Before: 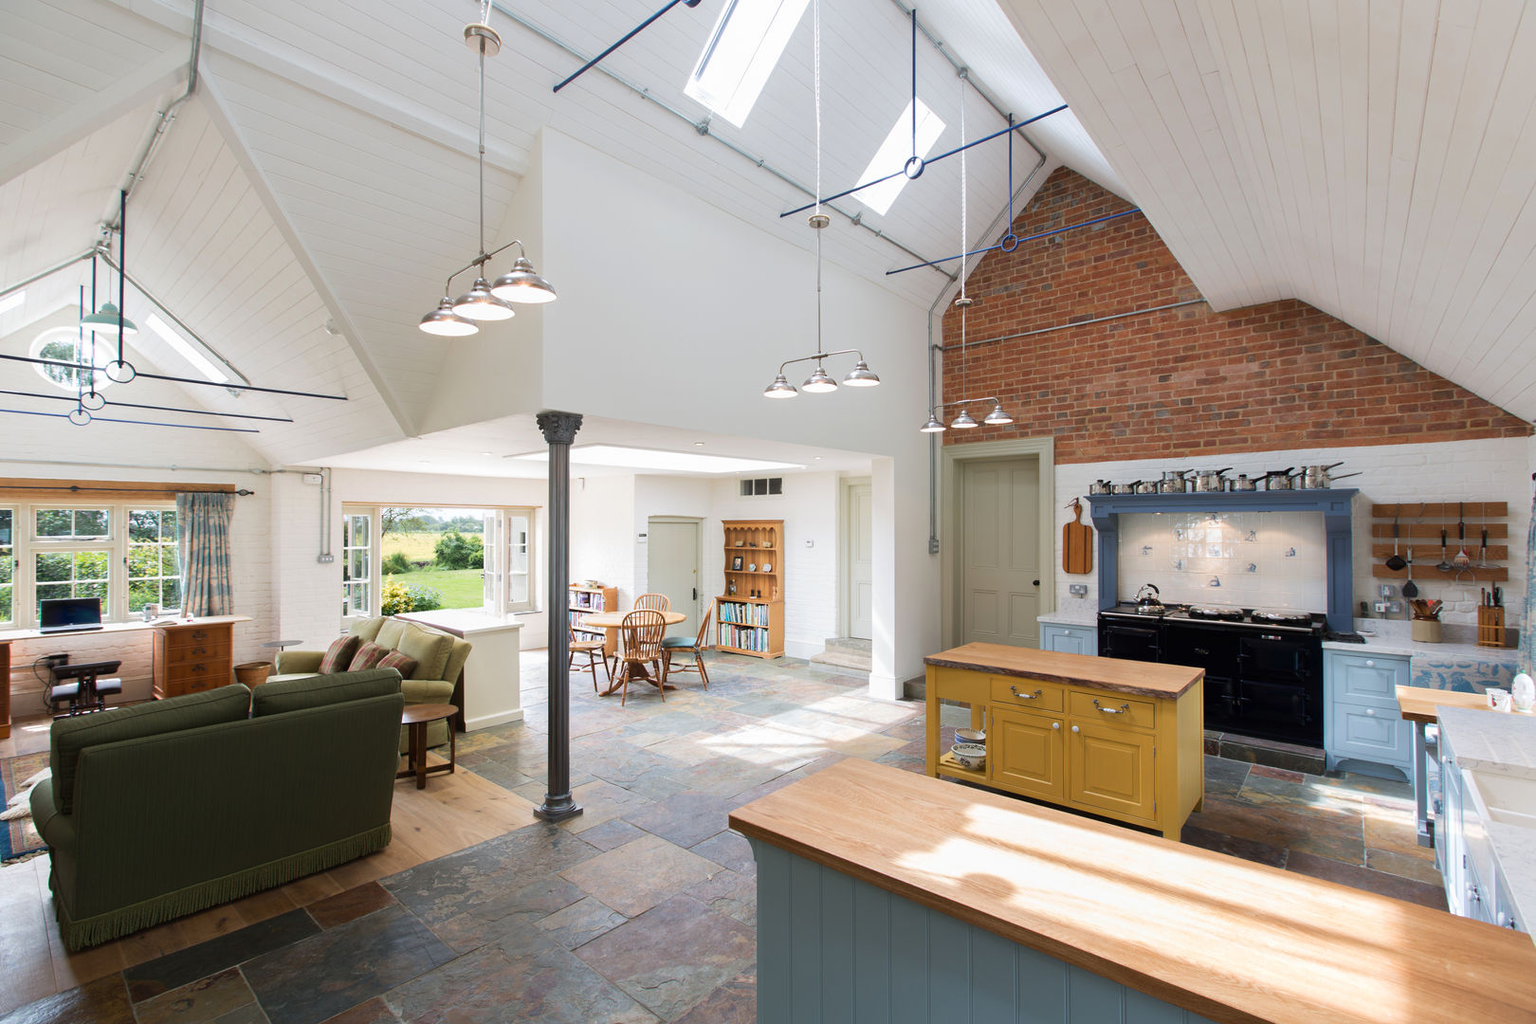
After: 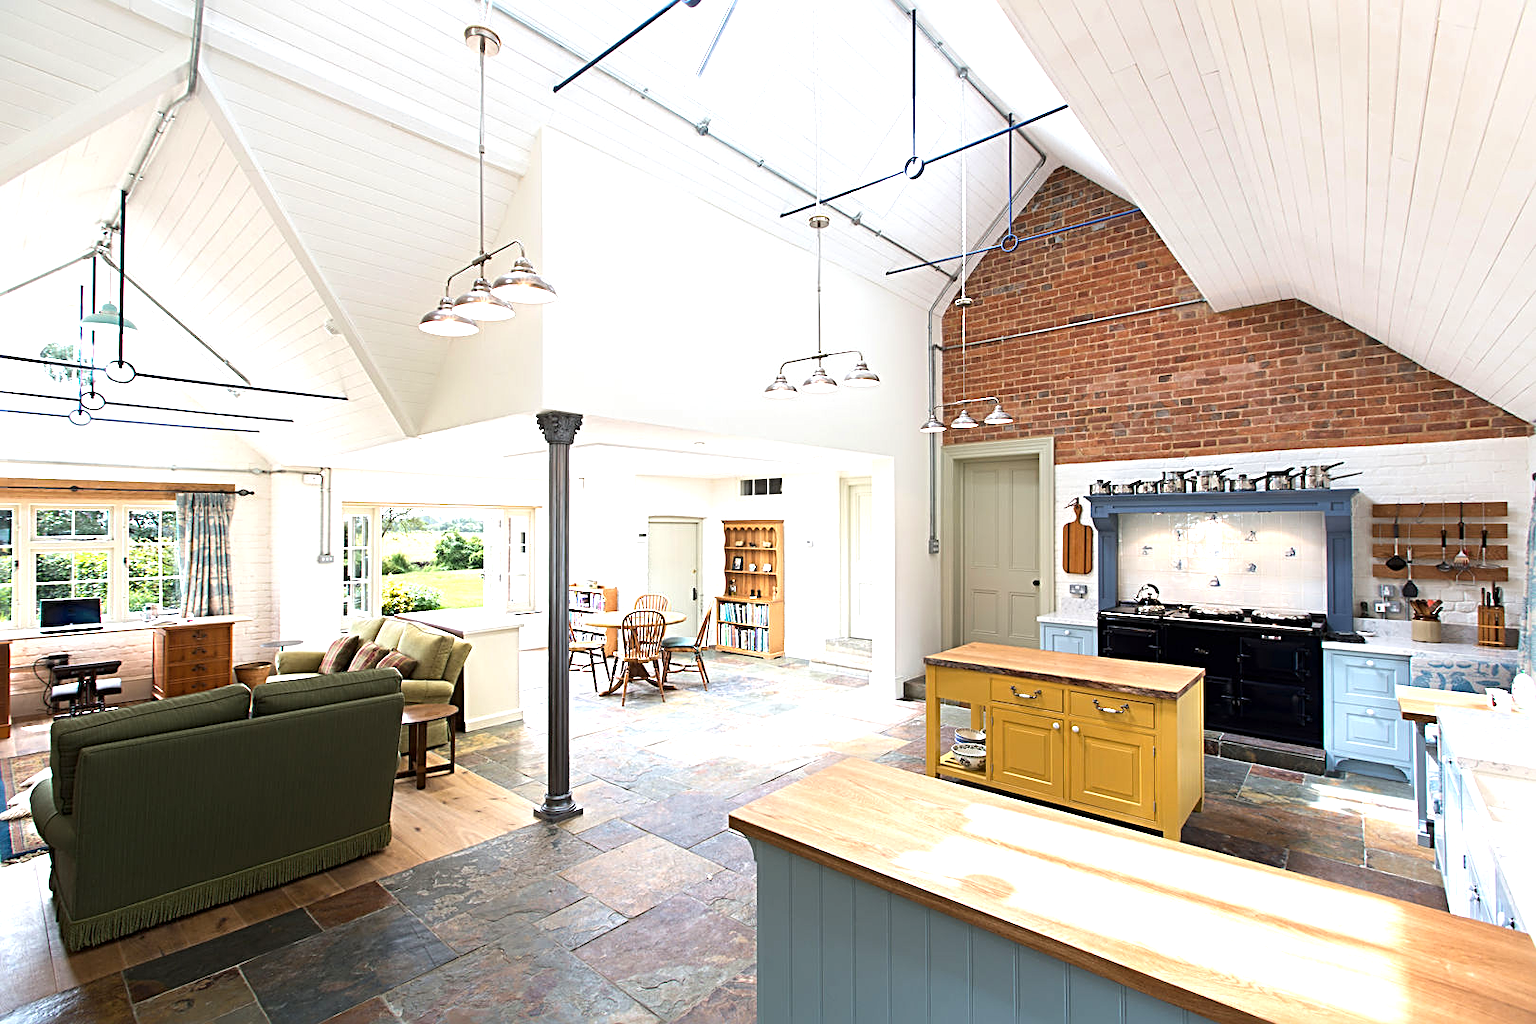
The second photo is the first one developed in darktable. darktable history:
color balance rgb: perceptual saturation grading › global saturation 0.195%, perceptual brilliance grading › highlights 9.375%, perceptual brilliance grading › mid-tones 5.757%, global vibrance 3.086%
sharpen: radius 2.985, amount 0.763
exposure: black level correction 0.001, exposure 0.499 EV, compensate highlight preservation false
